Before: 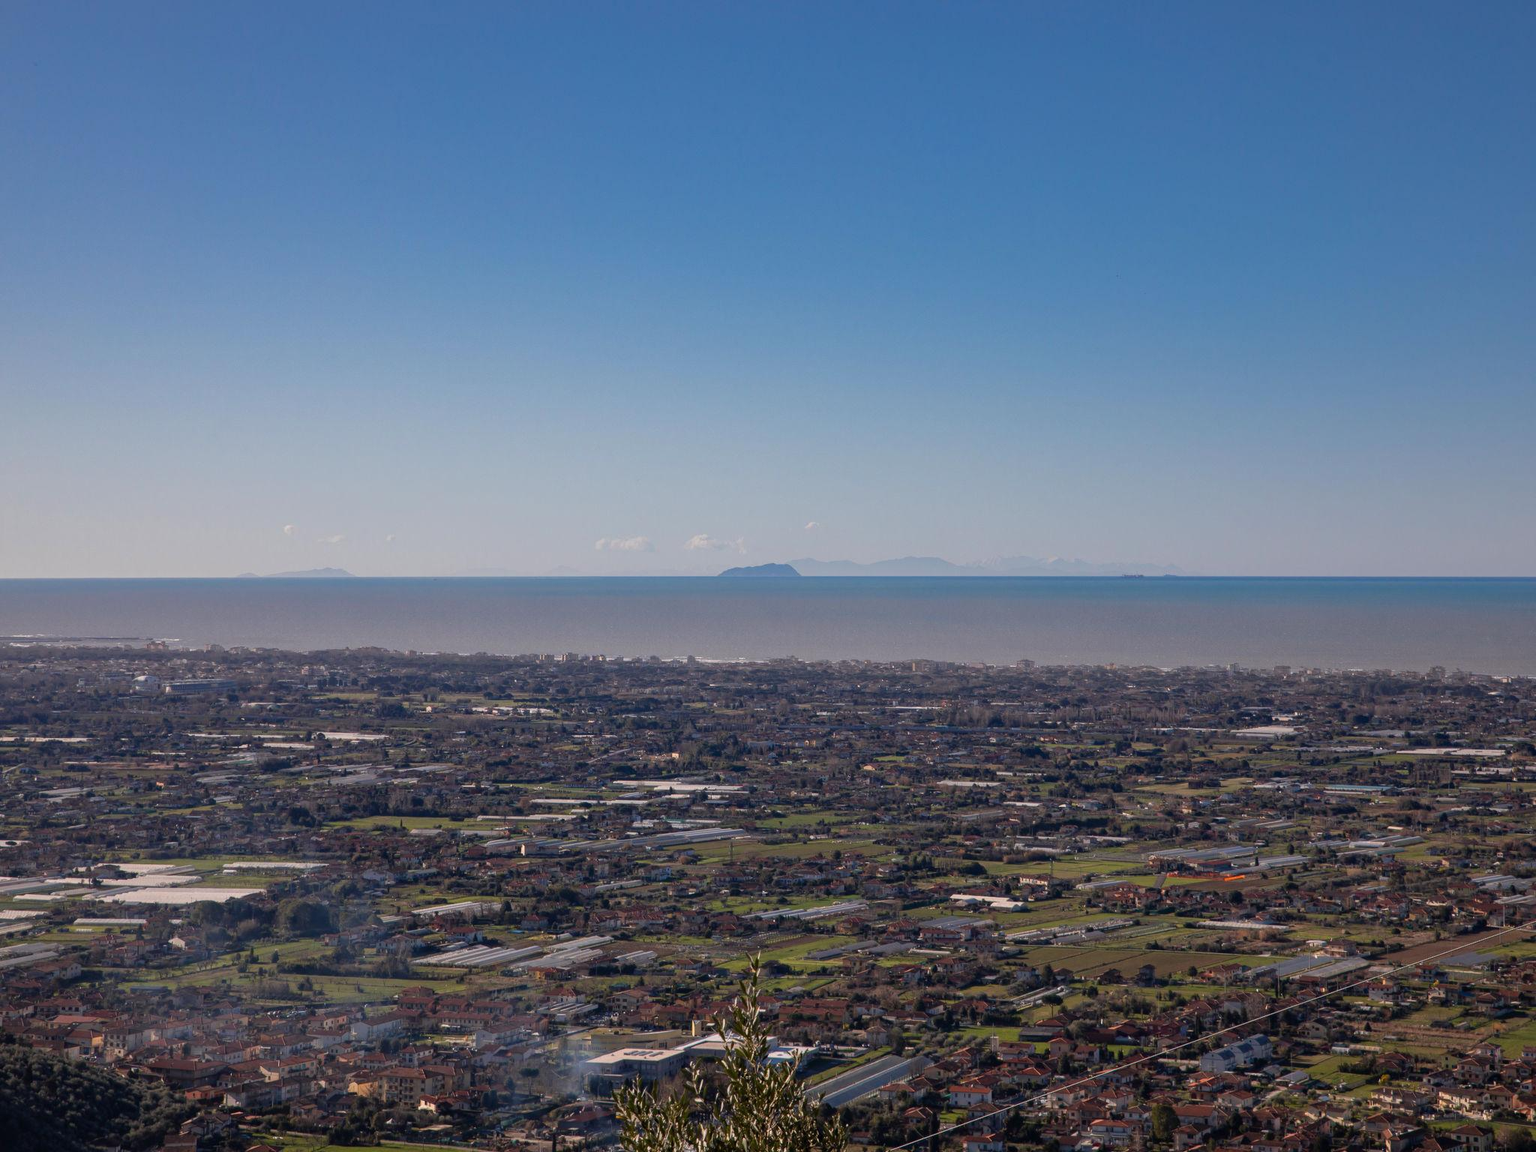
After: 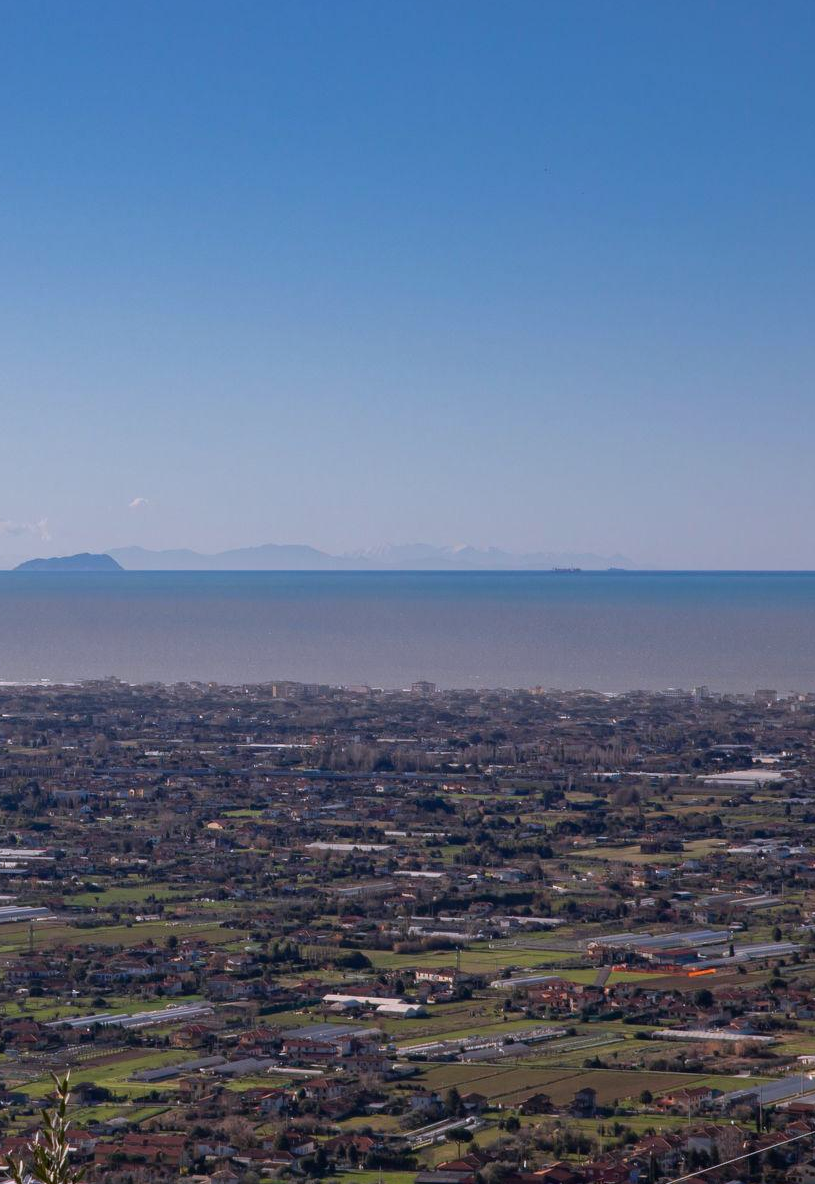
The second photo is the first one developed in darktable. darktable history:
color calibration: illuminant as shot in camera, x 0.358, y 0.373, temperature 4628.91 K
tone equalizer: on, module defaults
crop: left 46.104%, top 12.952%, right 14.06%, bottom 9.915%
